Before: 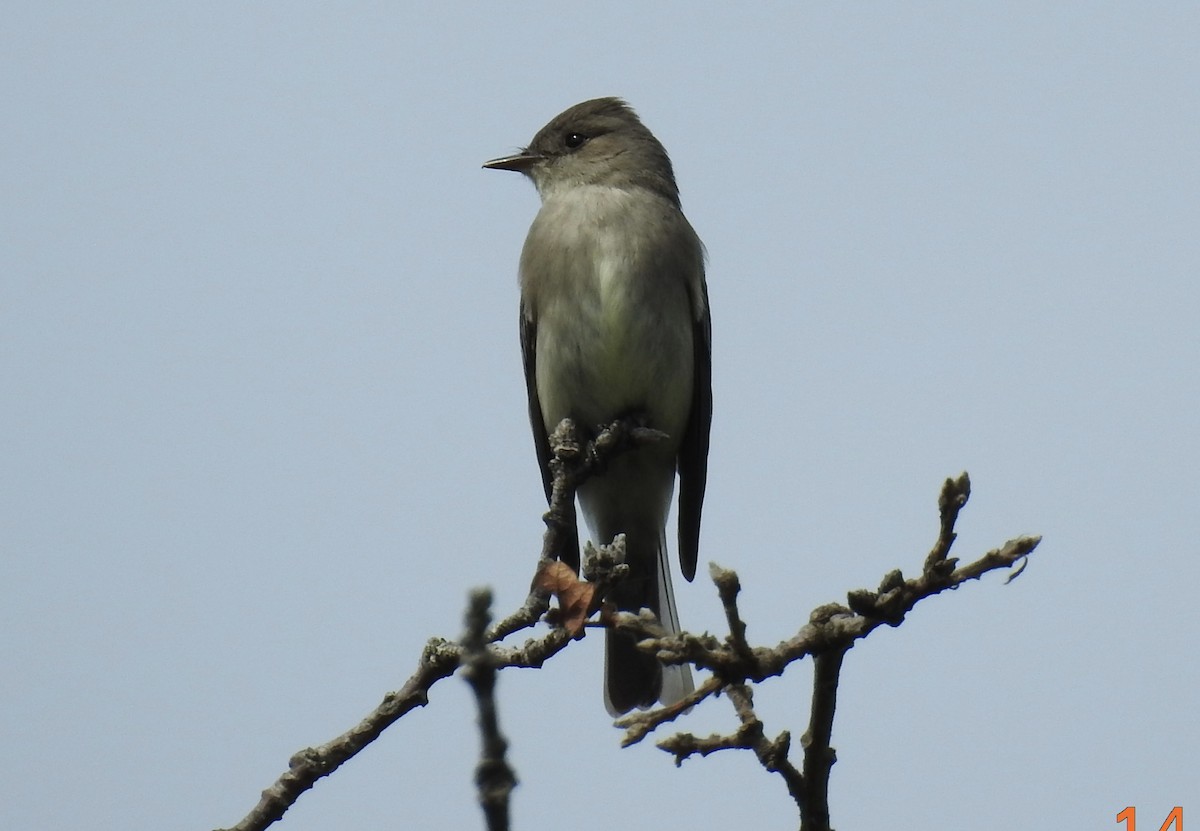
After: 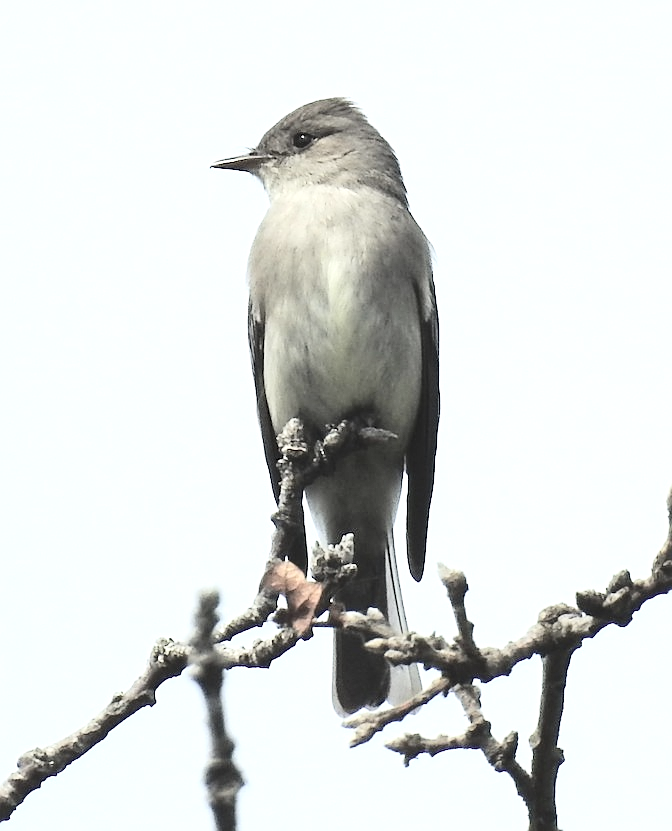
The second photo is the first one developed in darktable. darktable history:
tone curve: curves: ch0 [(0, 0) (0.003, 0.108) (0.011, 0.108) (0.025, 0.108) (0.044, 0.113) (0.069, 0.113) (0.1, 0.121) (0.136, 0.136) (0.177, 0.16) (0.224, 0.192) (0.277, 0.246) (0.335, 0.324) (0.399, 0.419) (0.468, 0.518) (0.543, 0.622) (0.623, 0.721) (0.709, 0.815) (0.801, 0.893) (0.898, 0.949) (1, 1)], color space Lab, independent channels, preserve colors none
exposure: black level correction 0, exposure 1.2 EV, compensate highlight preservation false
contrast brightness saturation: brightness 0.187, saturation -0.519
crop and rotate: left 22.714%, right 21.269%
sharpen: amount 0.495
